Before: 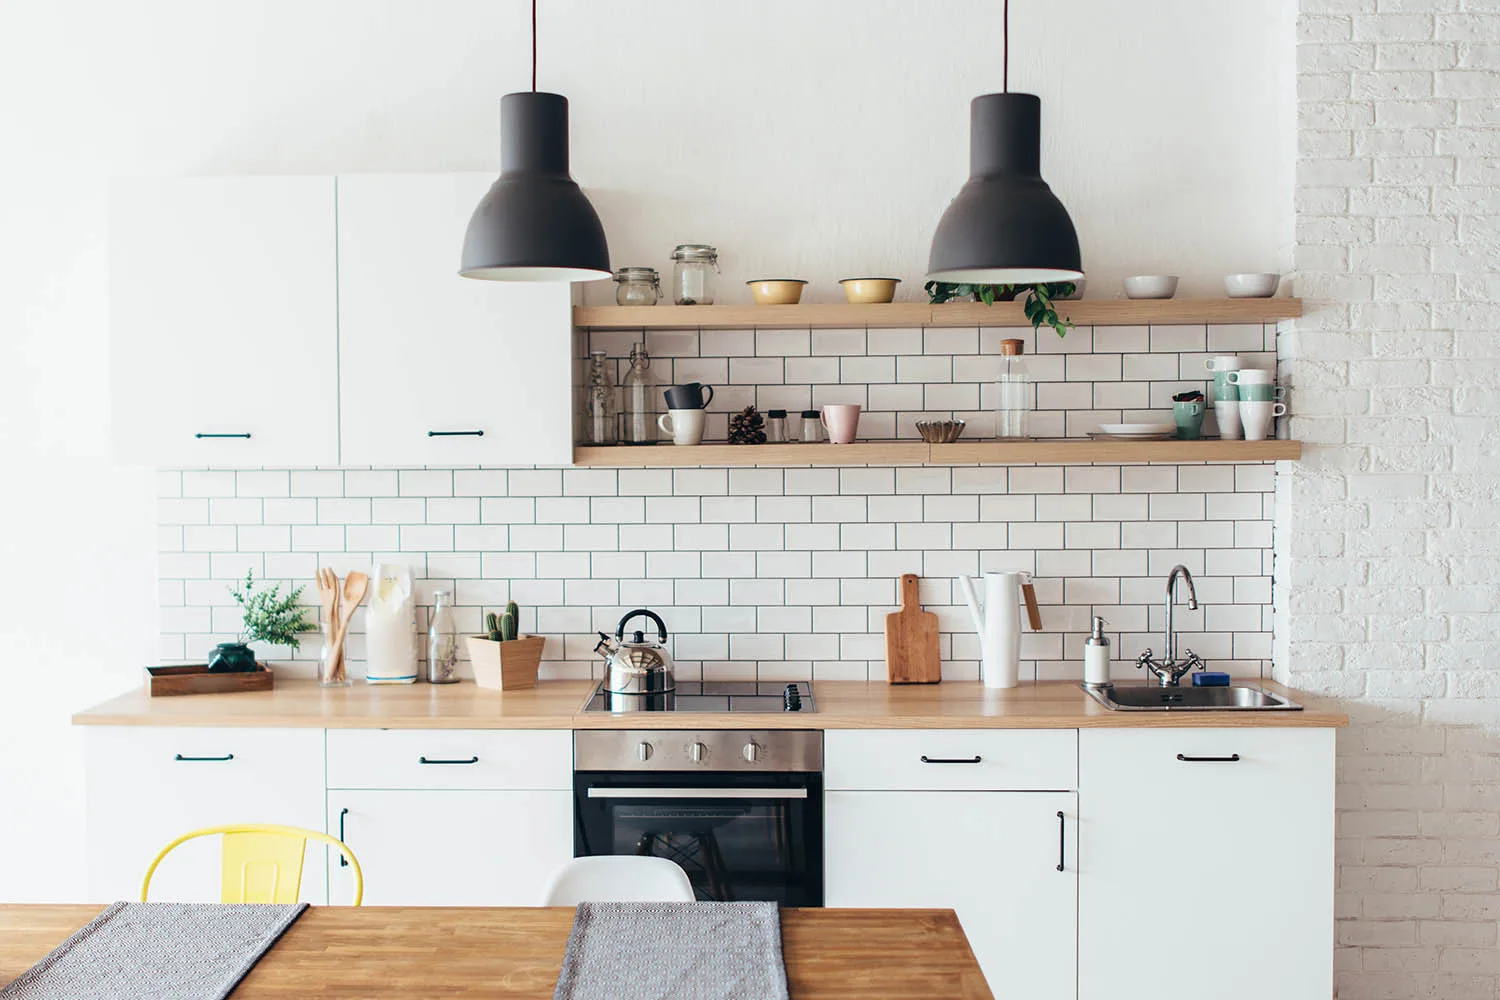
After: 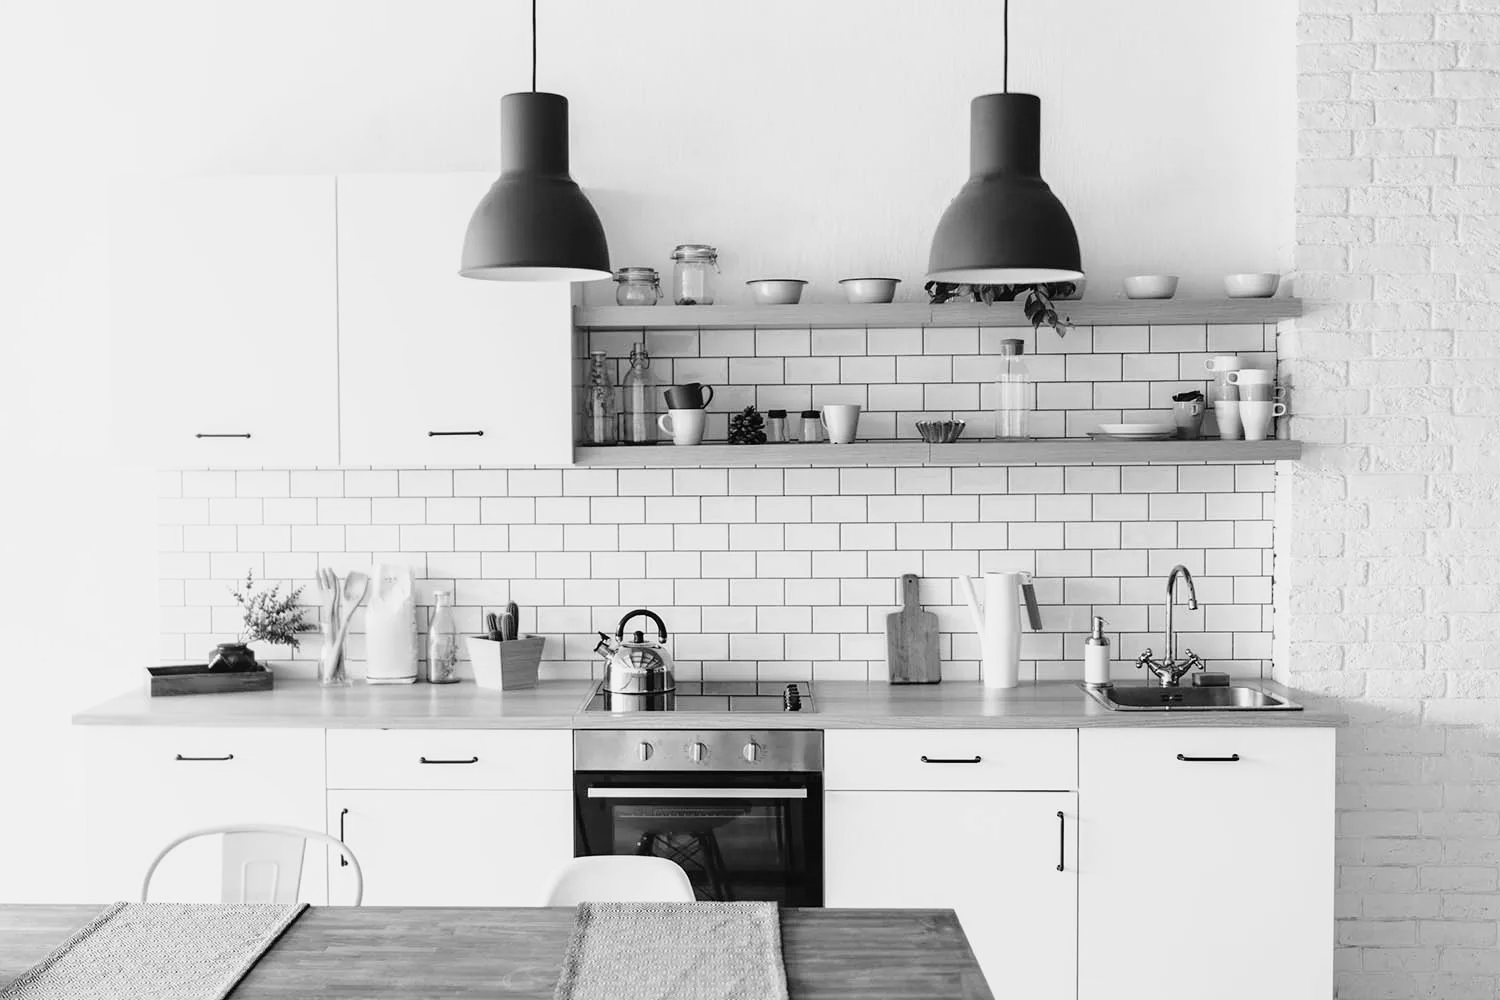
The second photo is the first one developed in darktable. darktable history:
color balance rgb: perceptual saturation grading › global saturation 20%, perceptual saturation grading › highlights -25%, perceptual saturation grading › shadows 25%
tone curve: curves: ch0 [(0, 0) (0.091, 0.077) (0.389, 0.458) (0.745, 0.82) (0.844, 0.908) (0.909, 0.942) (1, 0.973)]; ch1 [(0, 0) (0.437, 0.404) (0.5, 0.5) (0.529, 0.55) (0.58, 0.6) (0.616, 0.649) (1, 1)]; ch2 [(0, 0) (0.442, 0.415) (0.5, 0.5) (0.535, 0.557) (0.585, 0.62) (1, 1)], color space Lab, independent channels, preserve colors none
color calibration: output gray [0.253, 0.26, 0.487, 0], gray › normalize channels true, illuminant same as pipeline (D50), adaptation XYZ, x 0.346, y 0.359, gamut compression 0
